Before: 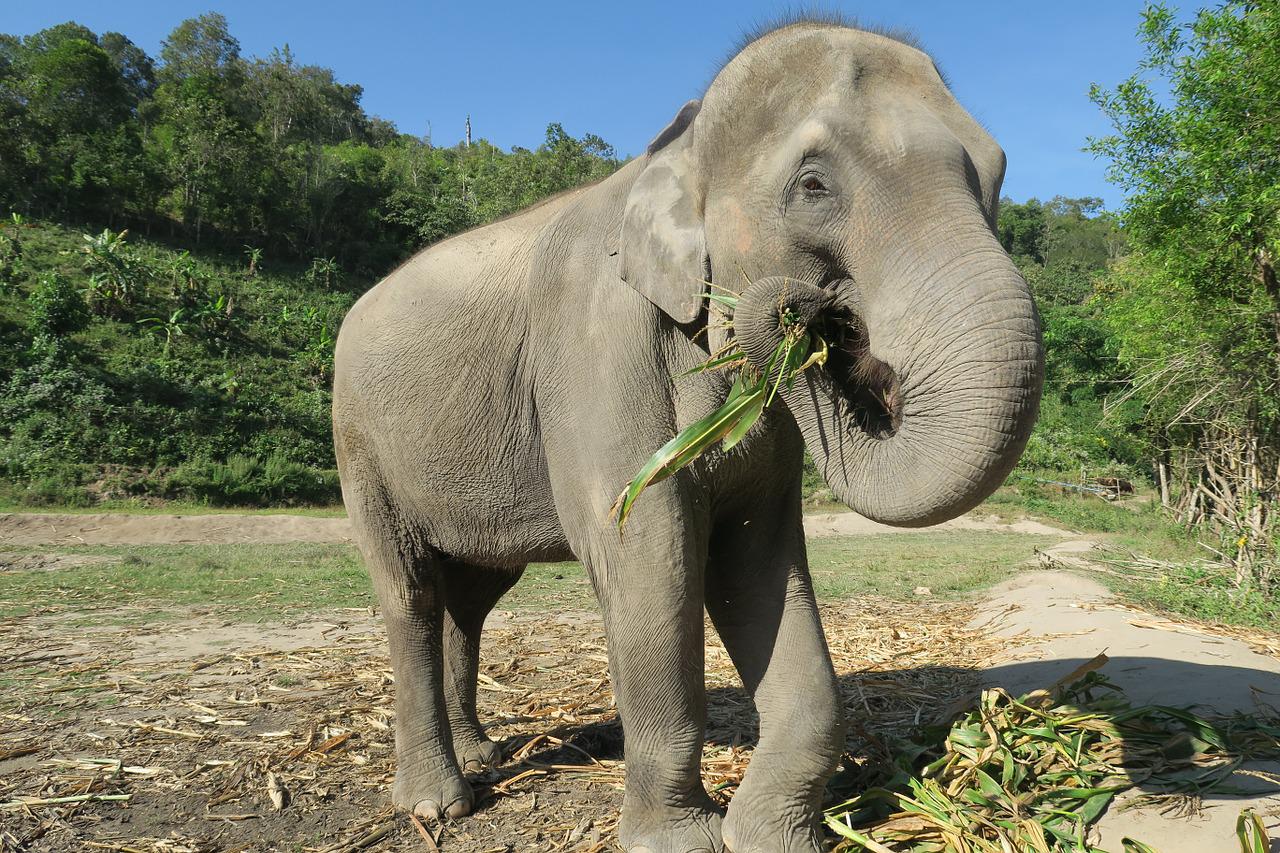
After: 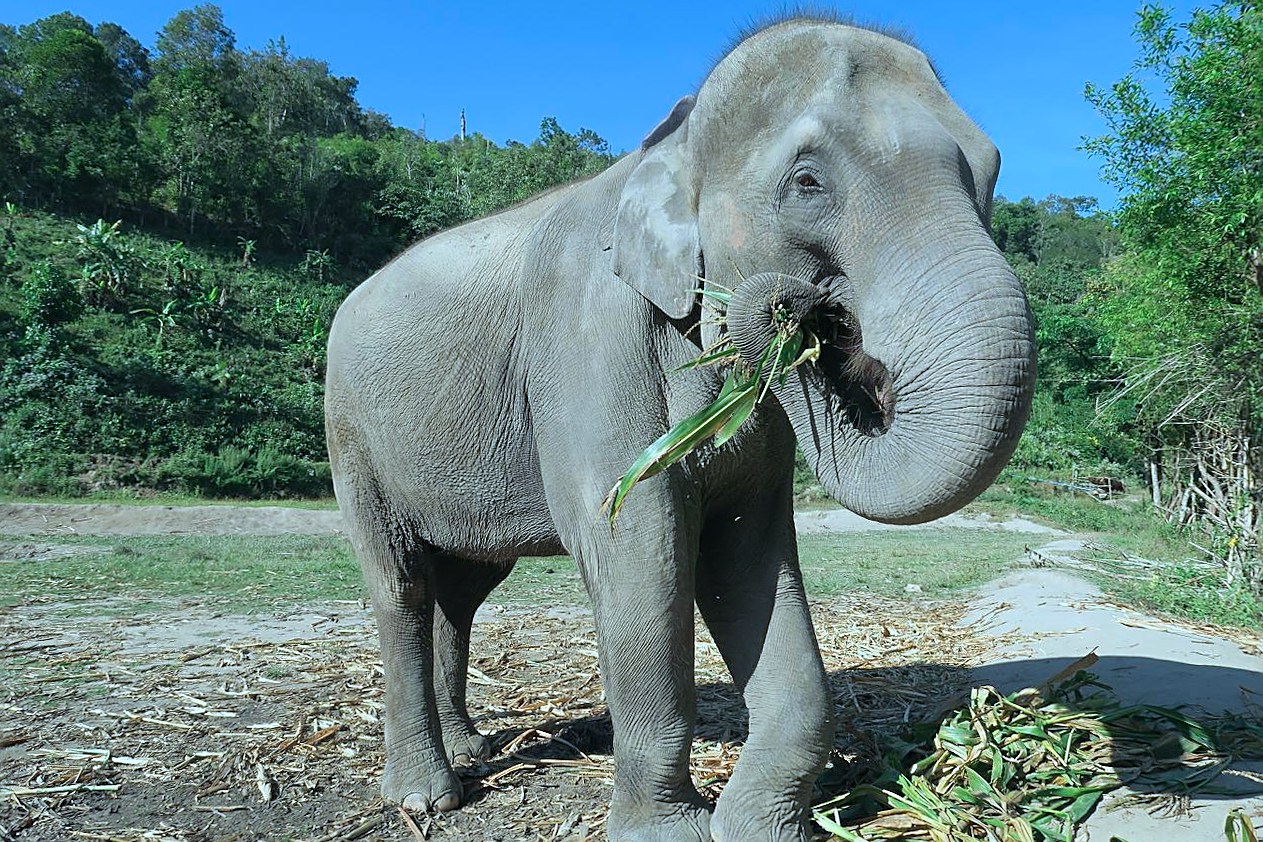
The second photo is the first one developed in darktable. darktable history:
sharpen: on, module defaults
crop and rotate: angle -0.5°
color calibration: x 0.396, y 0.386, temperature 3669 K
